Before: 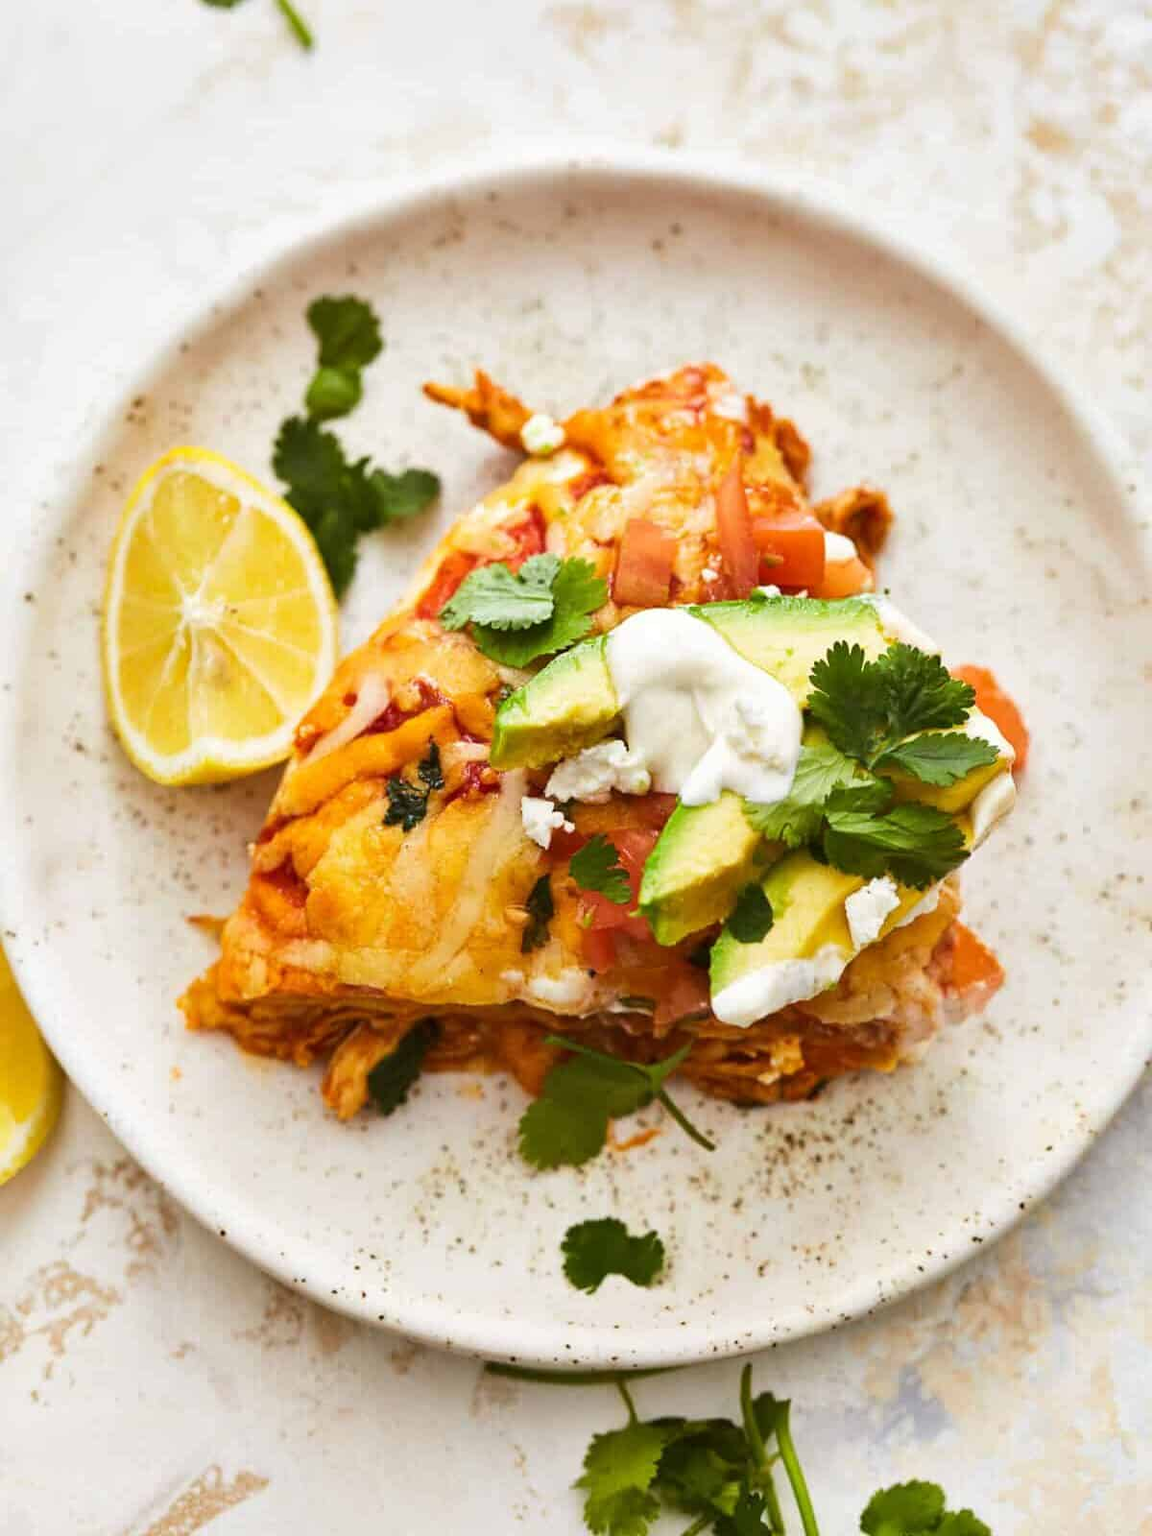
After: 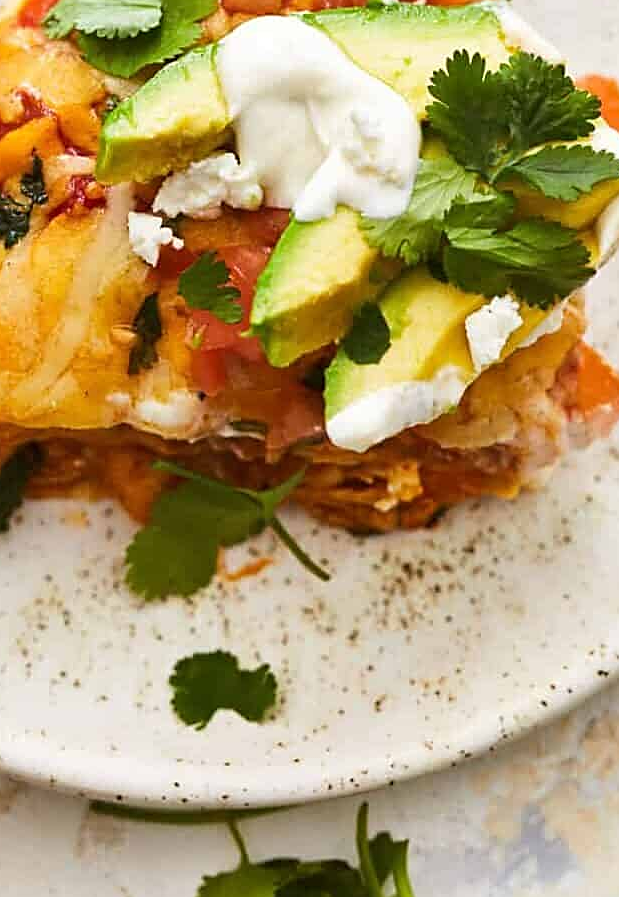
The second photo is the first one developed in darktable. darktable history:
crop: left 34.607%, top 38.664%, right 13.786%, bottom 5.23%
sharpen: on, module defaults
